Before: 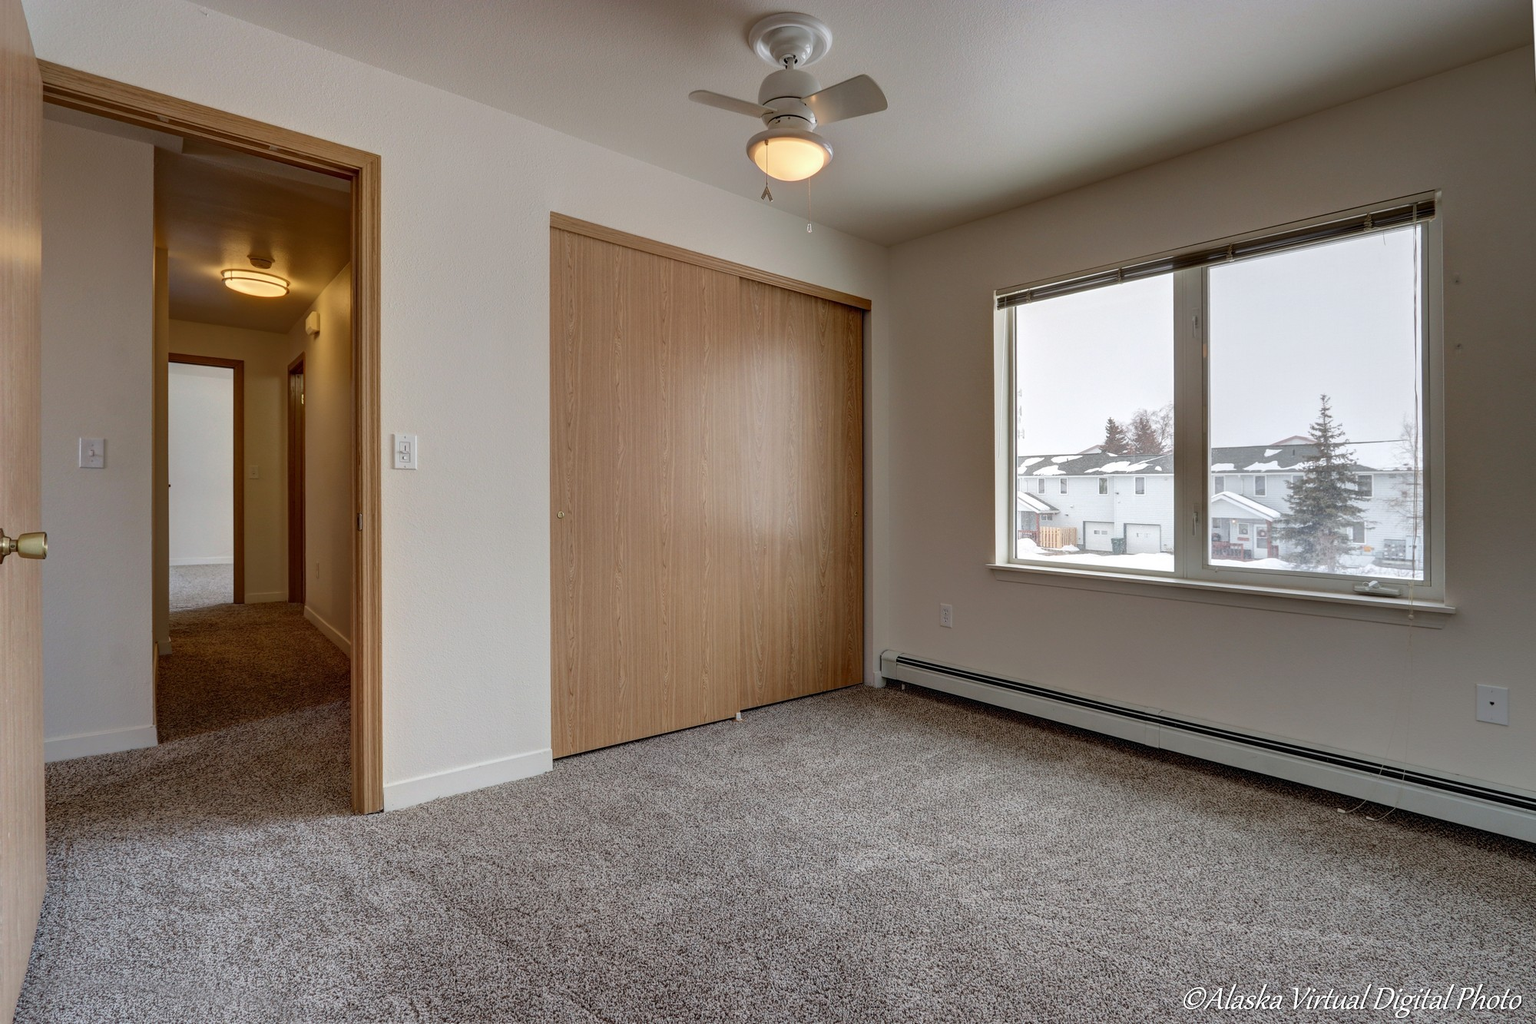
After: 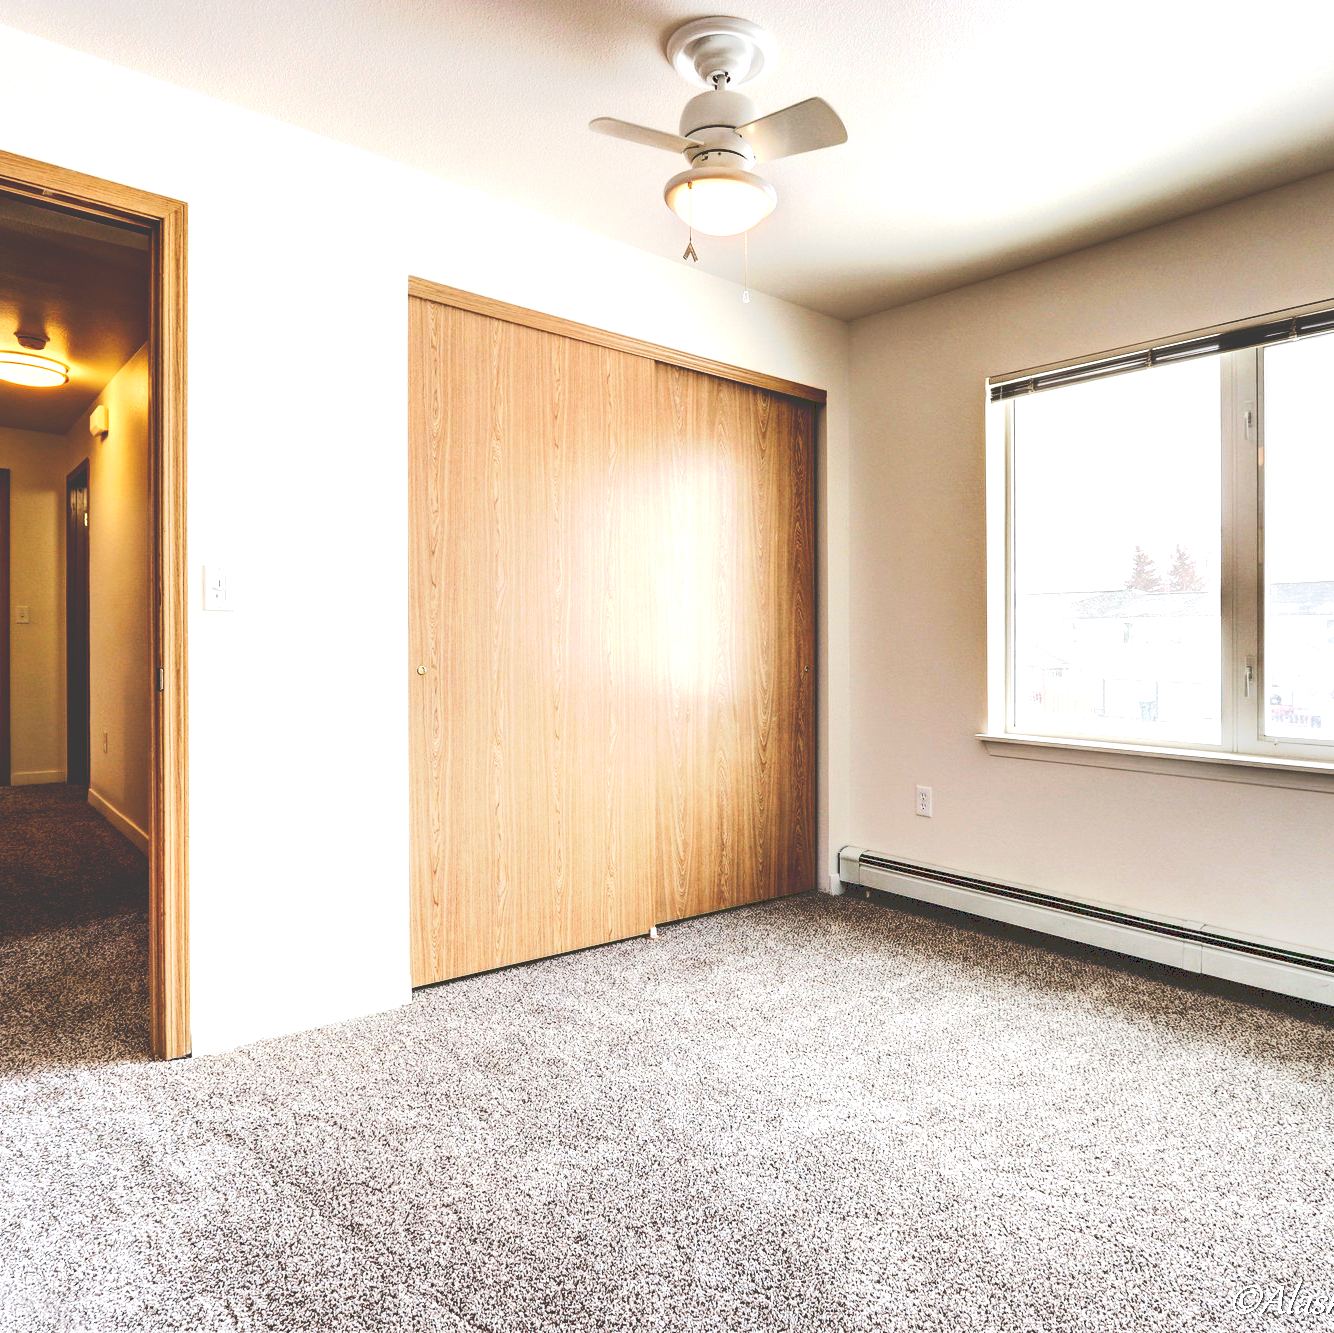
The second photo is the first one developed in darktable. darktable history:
exposure: exposure 1 EV, compensate highlight preservation false
tone curve: curves: ch0 [(0, 0) (0.003, 0.235) (0.011, 0.235) (0.025, 0.235) (0.044, 0.235) (0.069, 0.235) (0.1, 0.237) (0.136, 0.239) (0.177, 0.243) (0.224, 0.256) (0.277, 0.287) (0.335, 0.329) (0.399, 0.391) (0.468, 0.476) (0.543, 0.574) (0.623, 0.683) (0.709, 0.778) (0.801, 0.869) (0.898, 0.924) (1, 1)], preserve colors none
tone equalizer: -8 EV -0.75 EV, -7 EV -0.7 EV, -6 EV -0.6 EV, -5 EV -0.4 EV, -3 EV 0.4 EV, -2 EV 0.6 EV, -1 EV 0.7 EV, +0 EV 0.75 EV, edges refinement/feathering 500, mask exposure compensation -1.57 EV, preserve details no
crop and rotate: left 15.446%, right 17.836%
